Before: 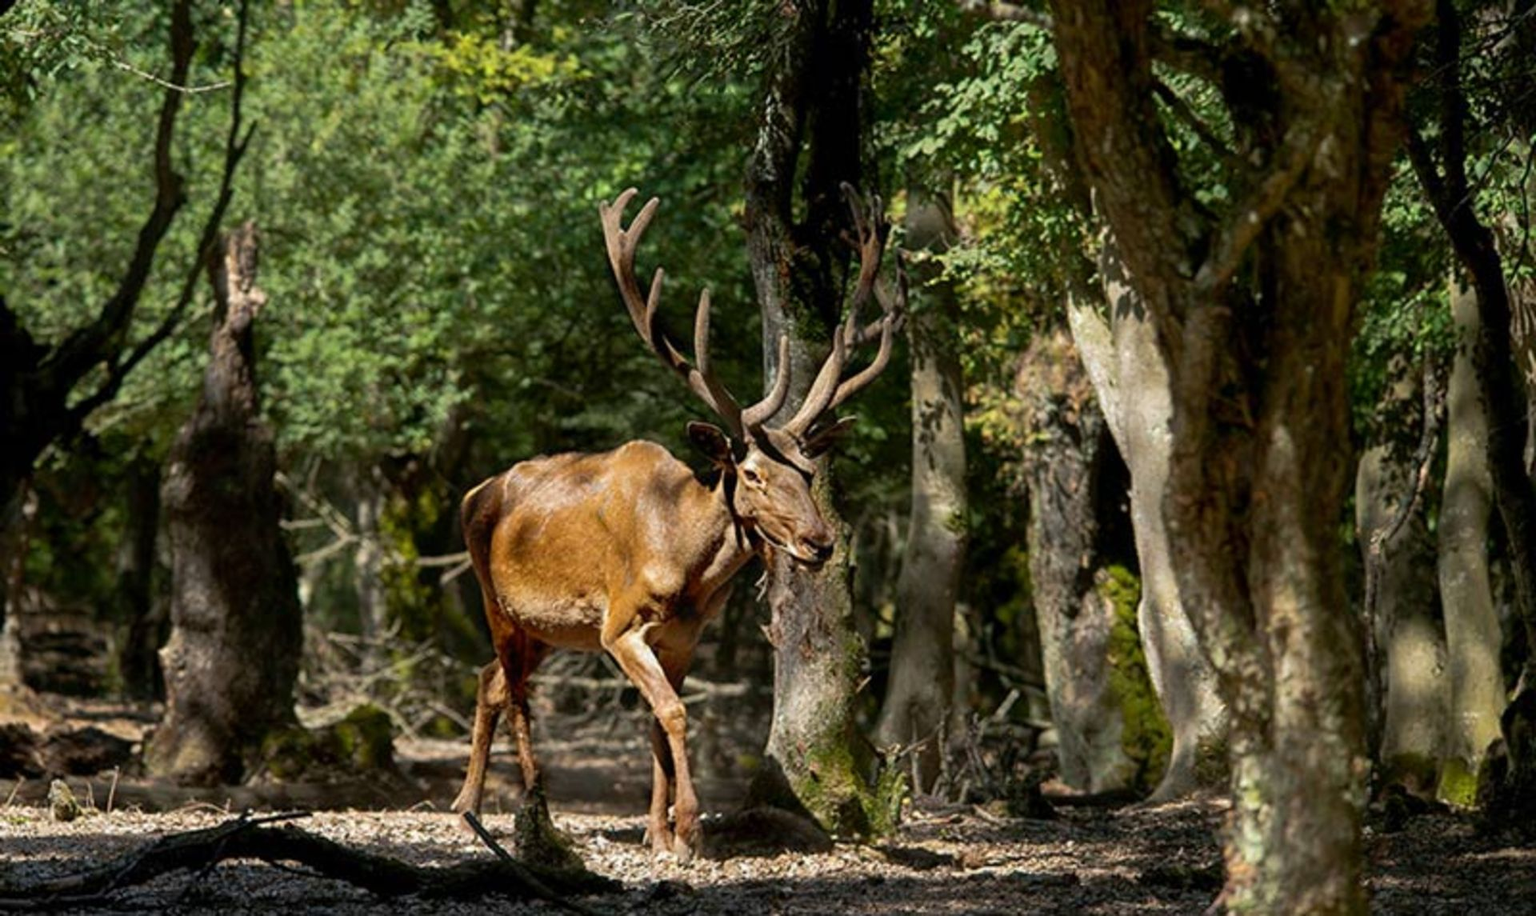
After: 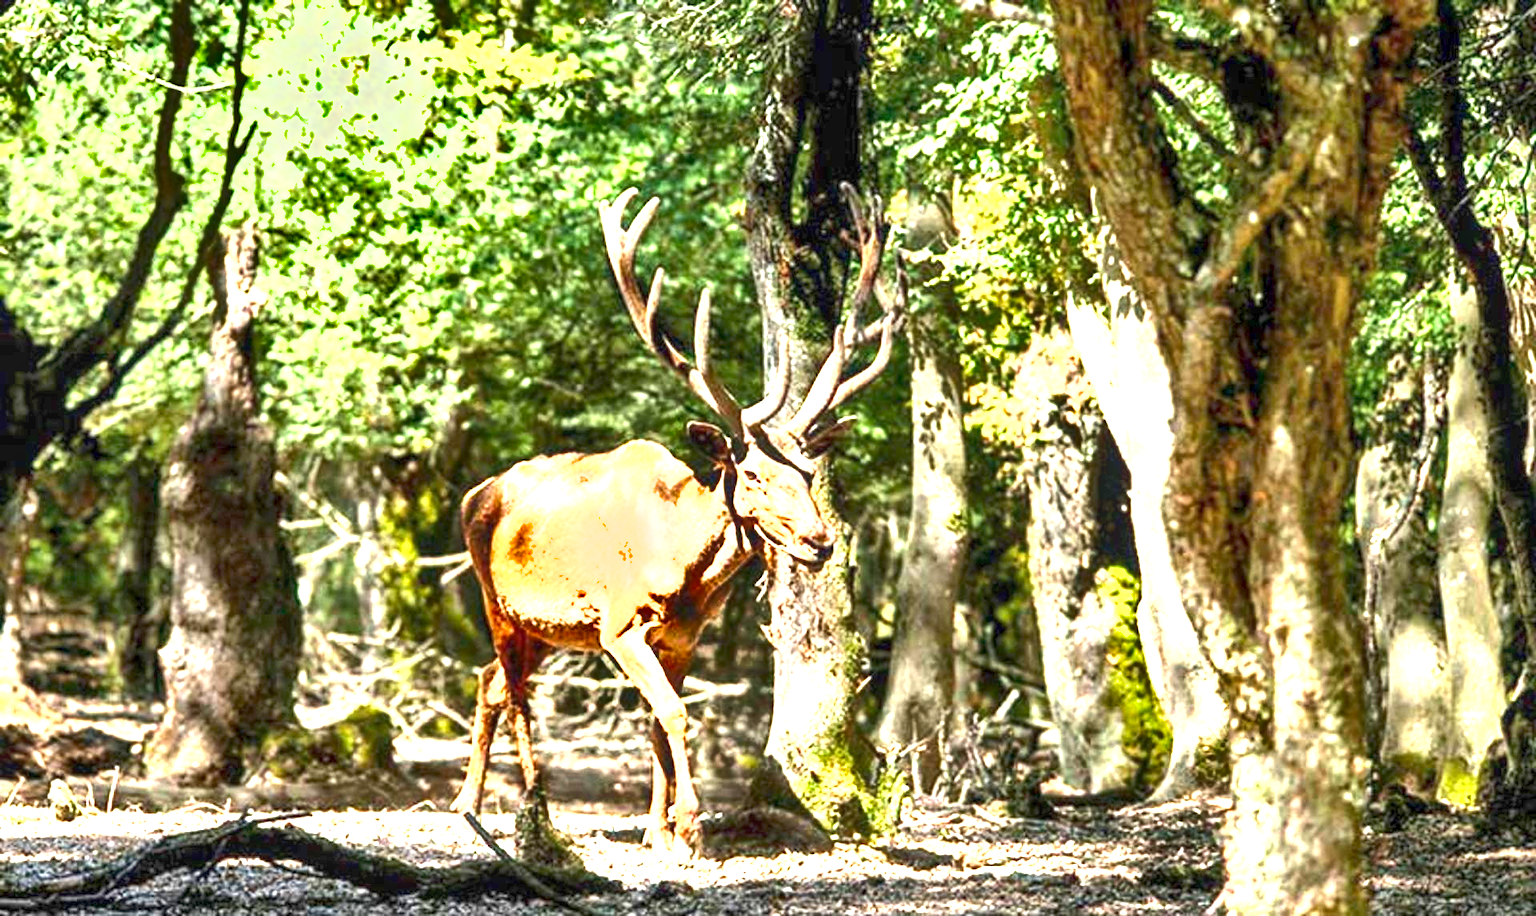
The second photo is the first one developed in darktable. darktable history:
exposure: exposure 3 EV, compensate highlight preservation false
local contrast: on, module defaults
shadows and highlights: soften with gaussian
